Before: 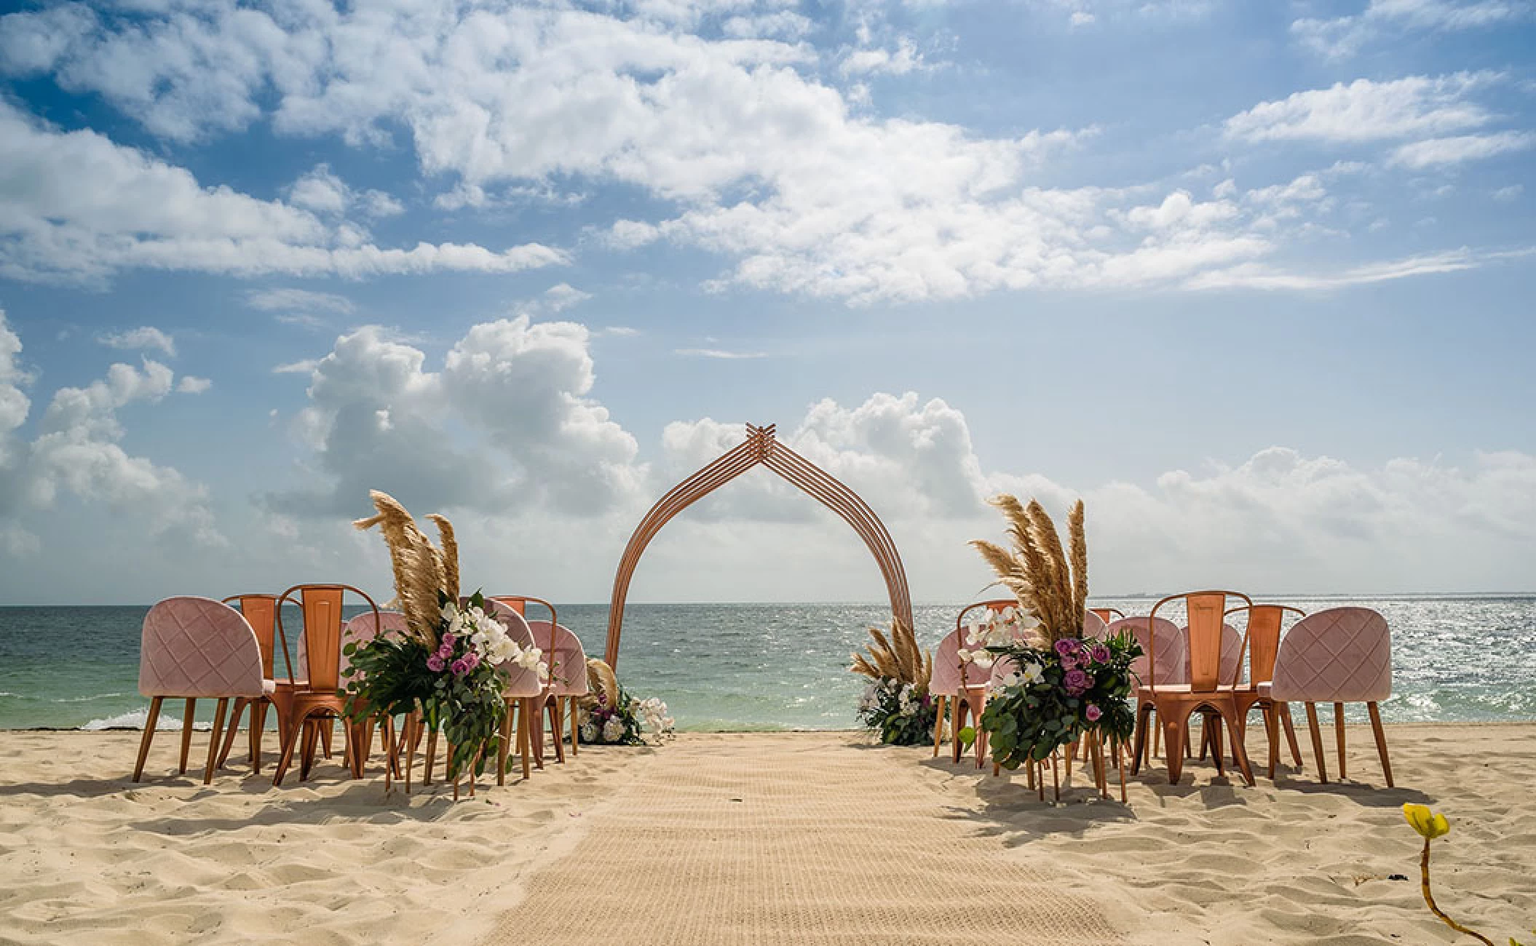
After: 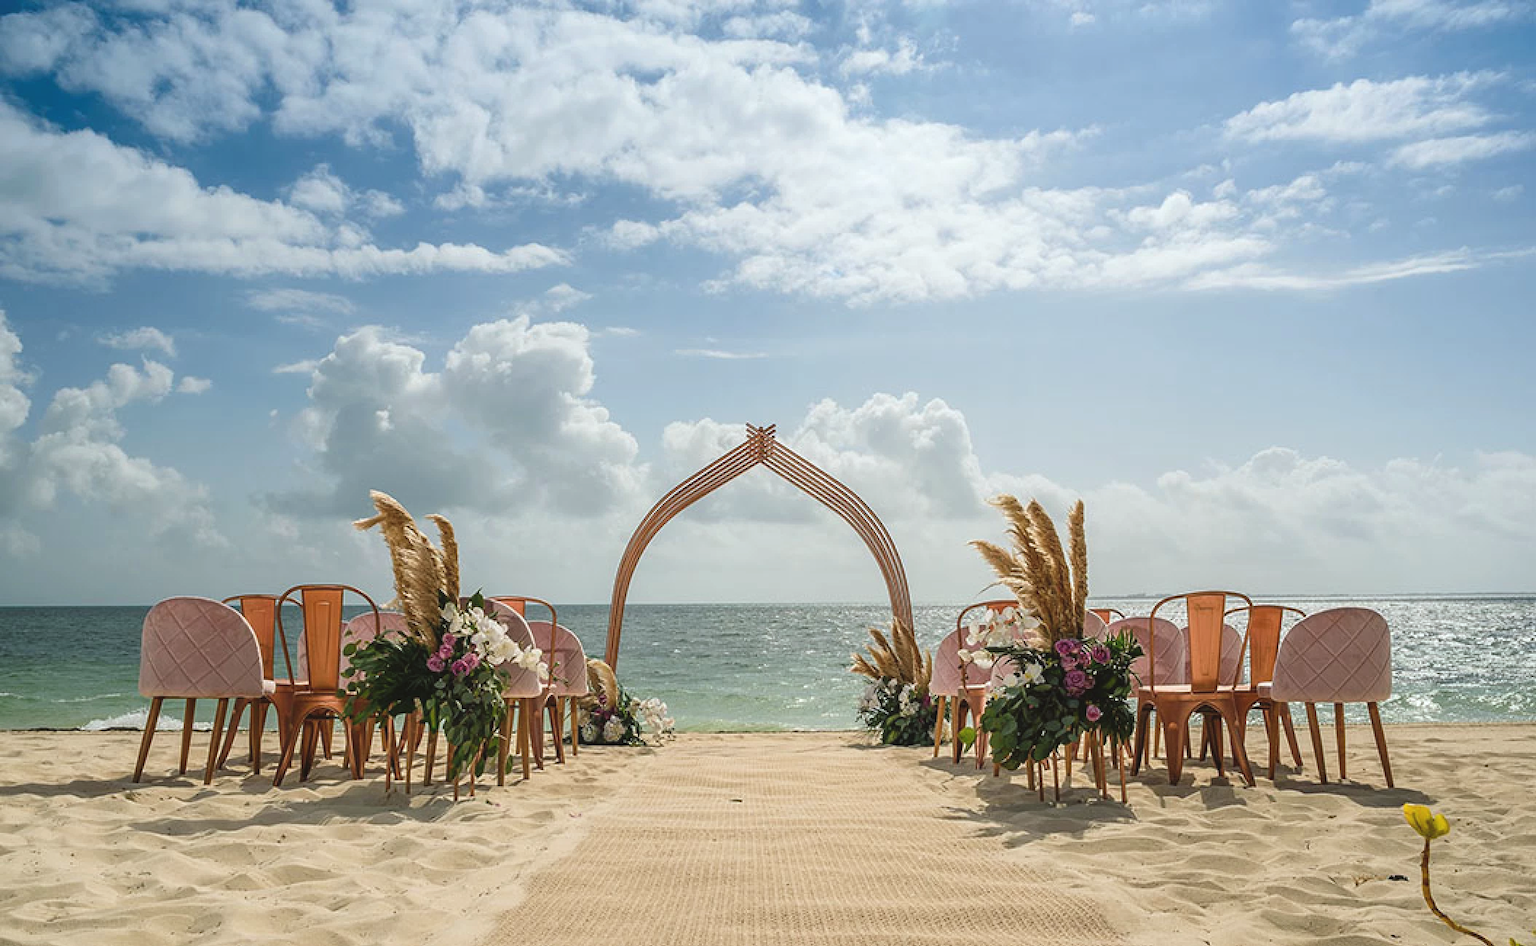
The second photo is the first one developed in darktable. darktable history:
color correction: highlights a* -2.92, highlights b* -2.21, shadows a* 2.38, shadows b* 2.81
color balance rgb: shadows lift › chroma 2.026%, shadows lift › hue 186.89°, global offset › luminance 0.736%, perceptual saturation grading › global saturation 0.679%, saturation formula JzAzBz (2021)
